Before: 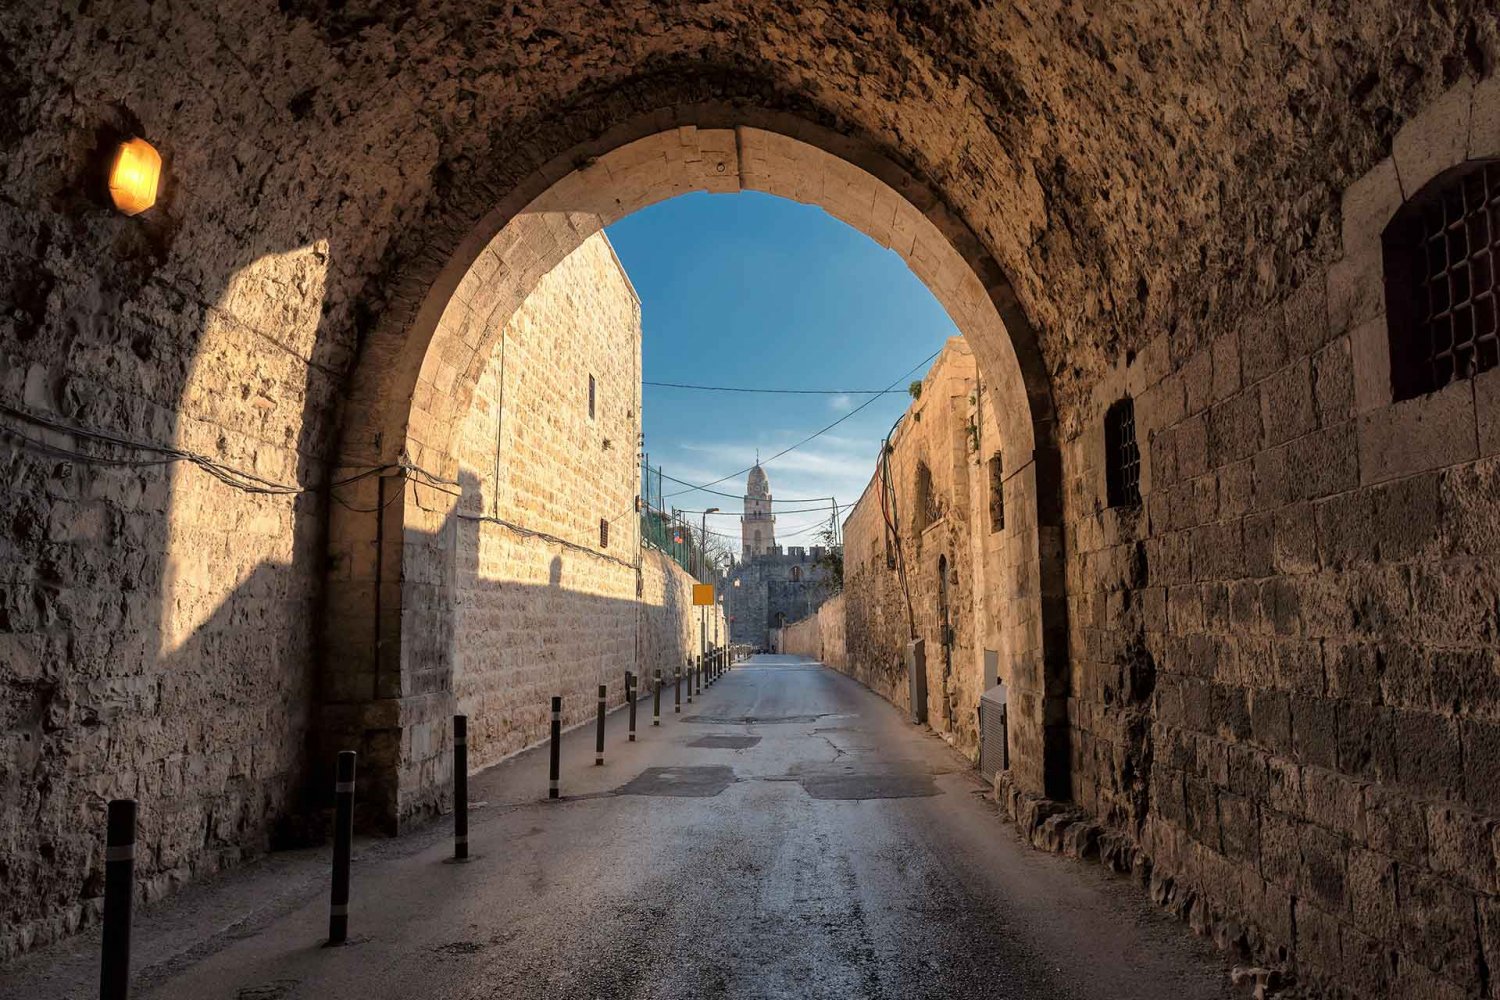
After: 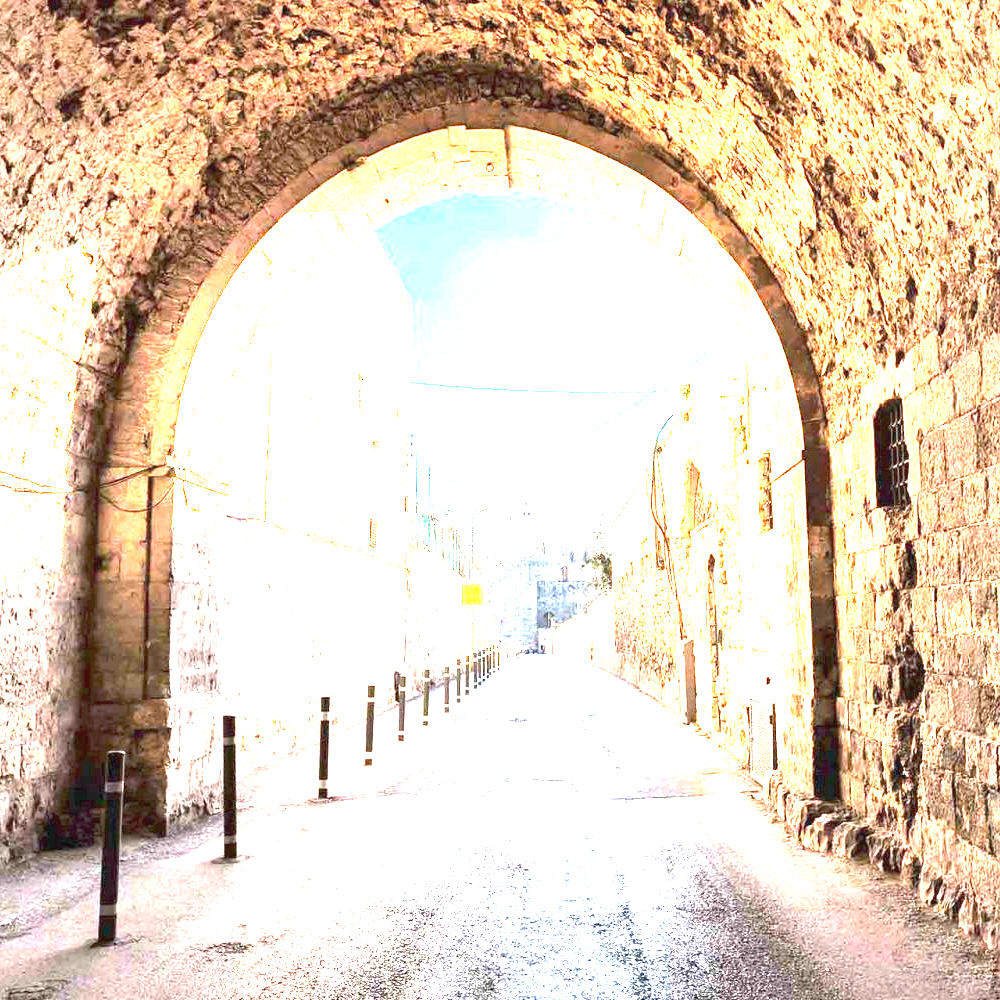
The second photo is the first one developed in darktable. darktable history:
exposure: black level correction 0, exposure 4.05 EV, compensate highlight preservation false
crop: left 15.402%, right 17.876%
